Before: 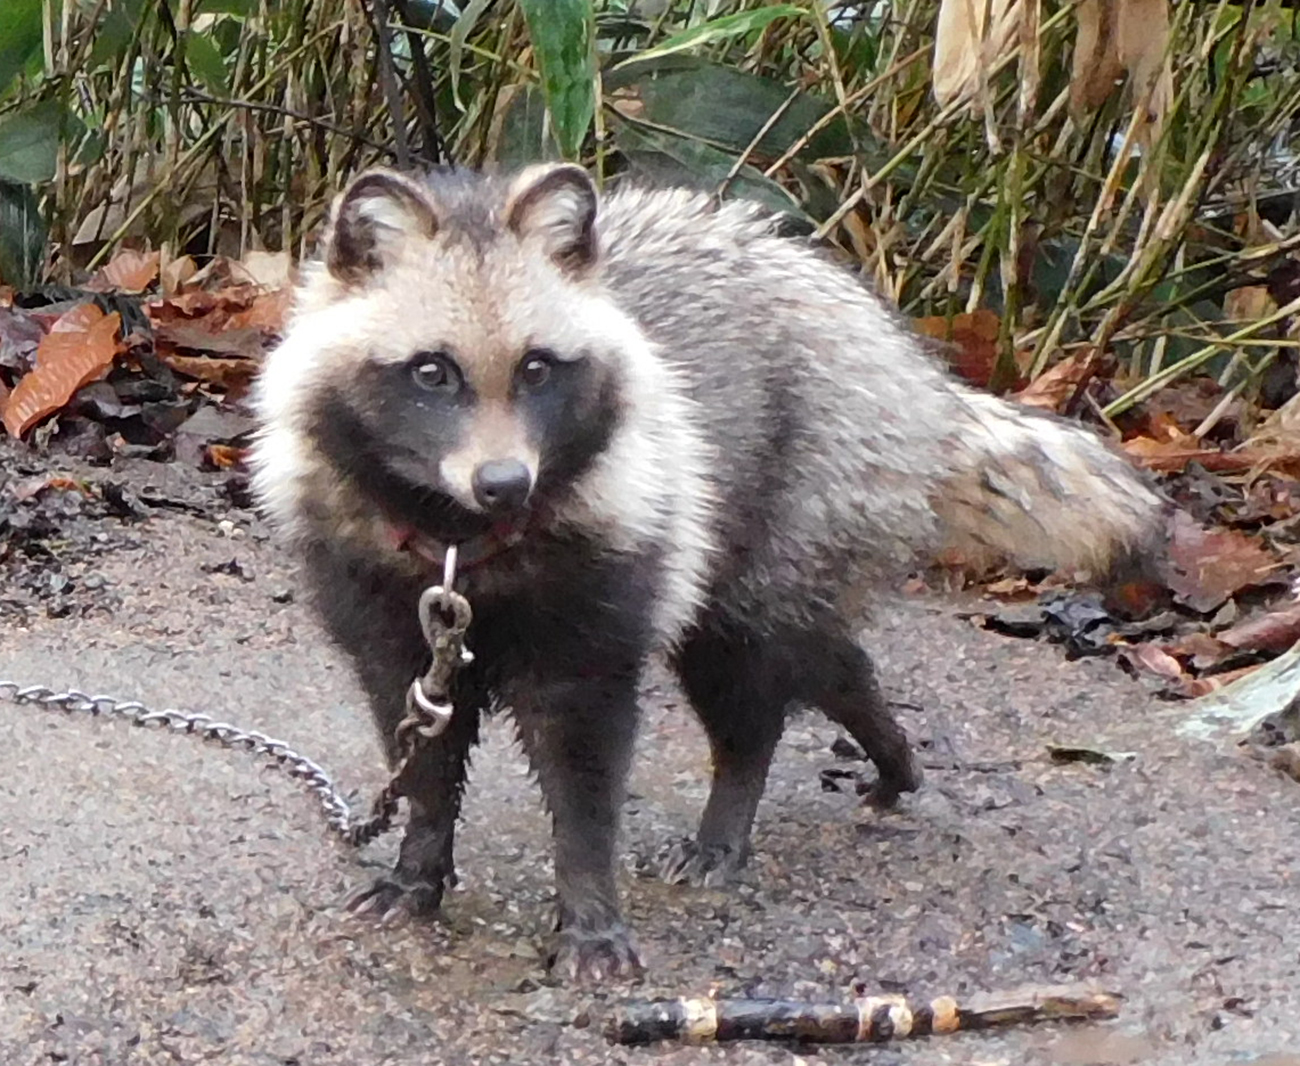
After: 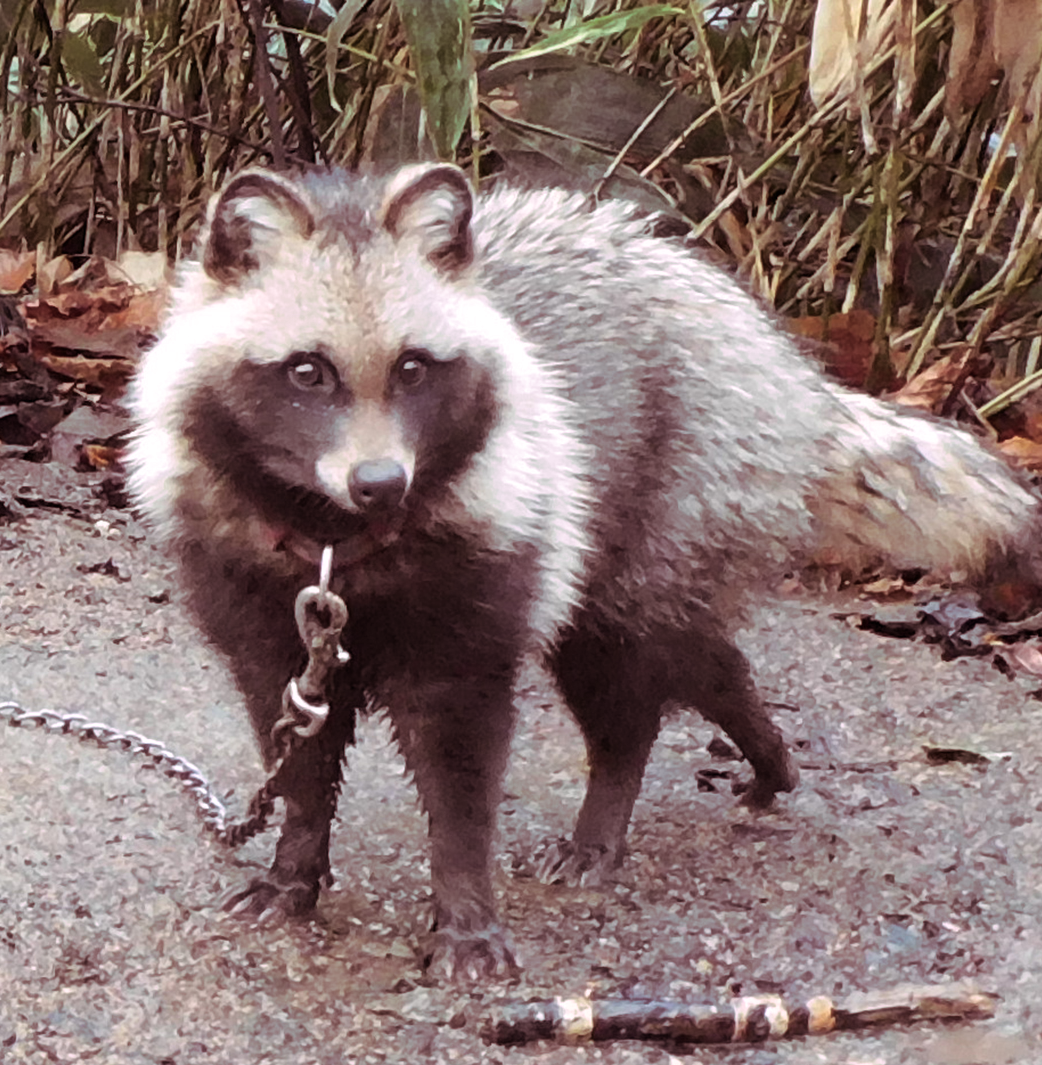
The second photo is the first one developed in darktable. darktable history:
crop and rotate: left 9.597%, right 10.195%
split-toning: highlights › hue 298.8°, highlights › saturation 0.73, compress 41.76%
tone equalizer: on, module defaults
